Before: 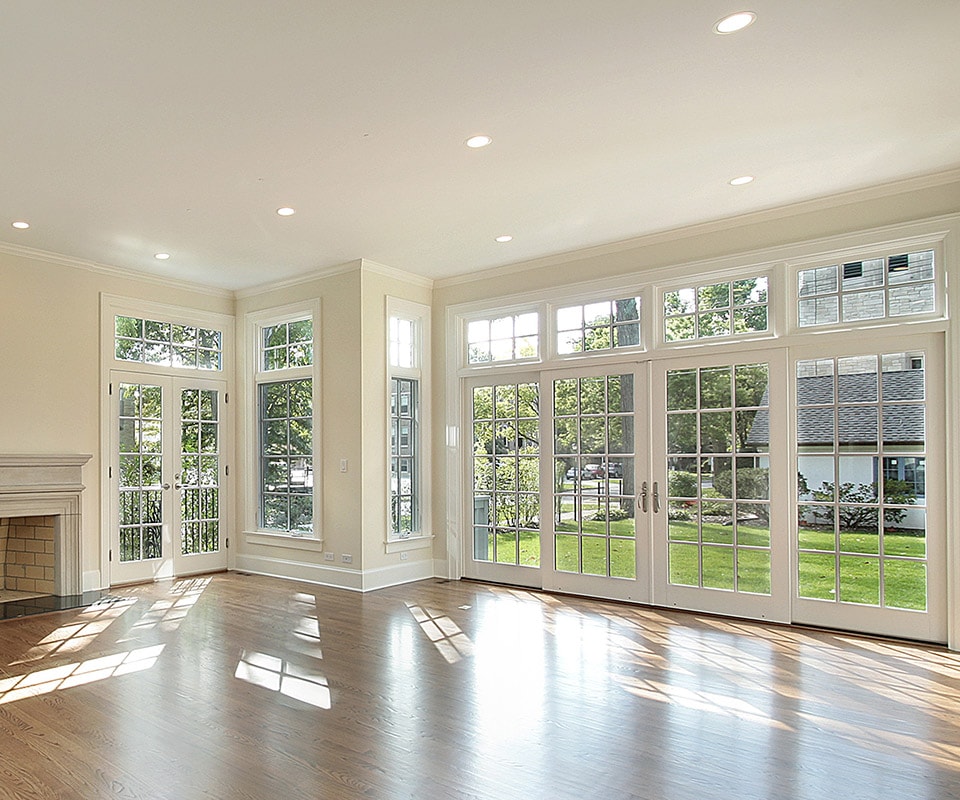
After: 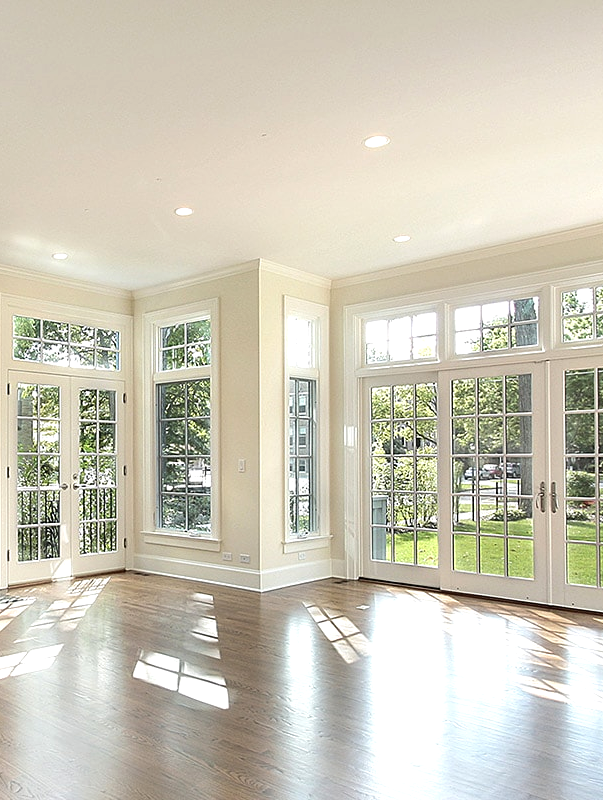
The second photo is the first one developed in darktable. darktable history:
crop: left 10.644%, right 26.528%
tone equalizer: -8 EV -0.417 EV, -7 EV -0.389 EV, -6 EV -0.333 EV, -5 EV -0.222 EV, -3 EV 0.222 EV, -2 EV 0.333 EV, -1 EV 0.389 EV, +0 EV 0.417 EV, edges refinement/feathering 500, mask exposure compensation -1.57 EV, preserve details no
